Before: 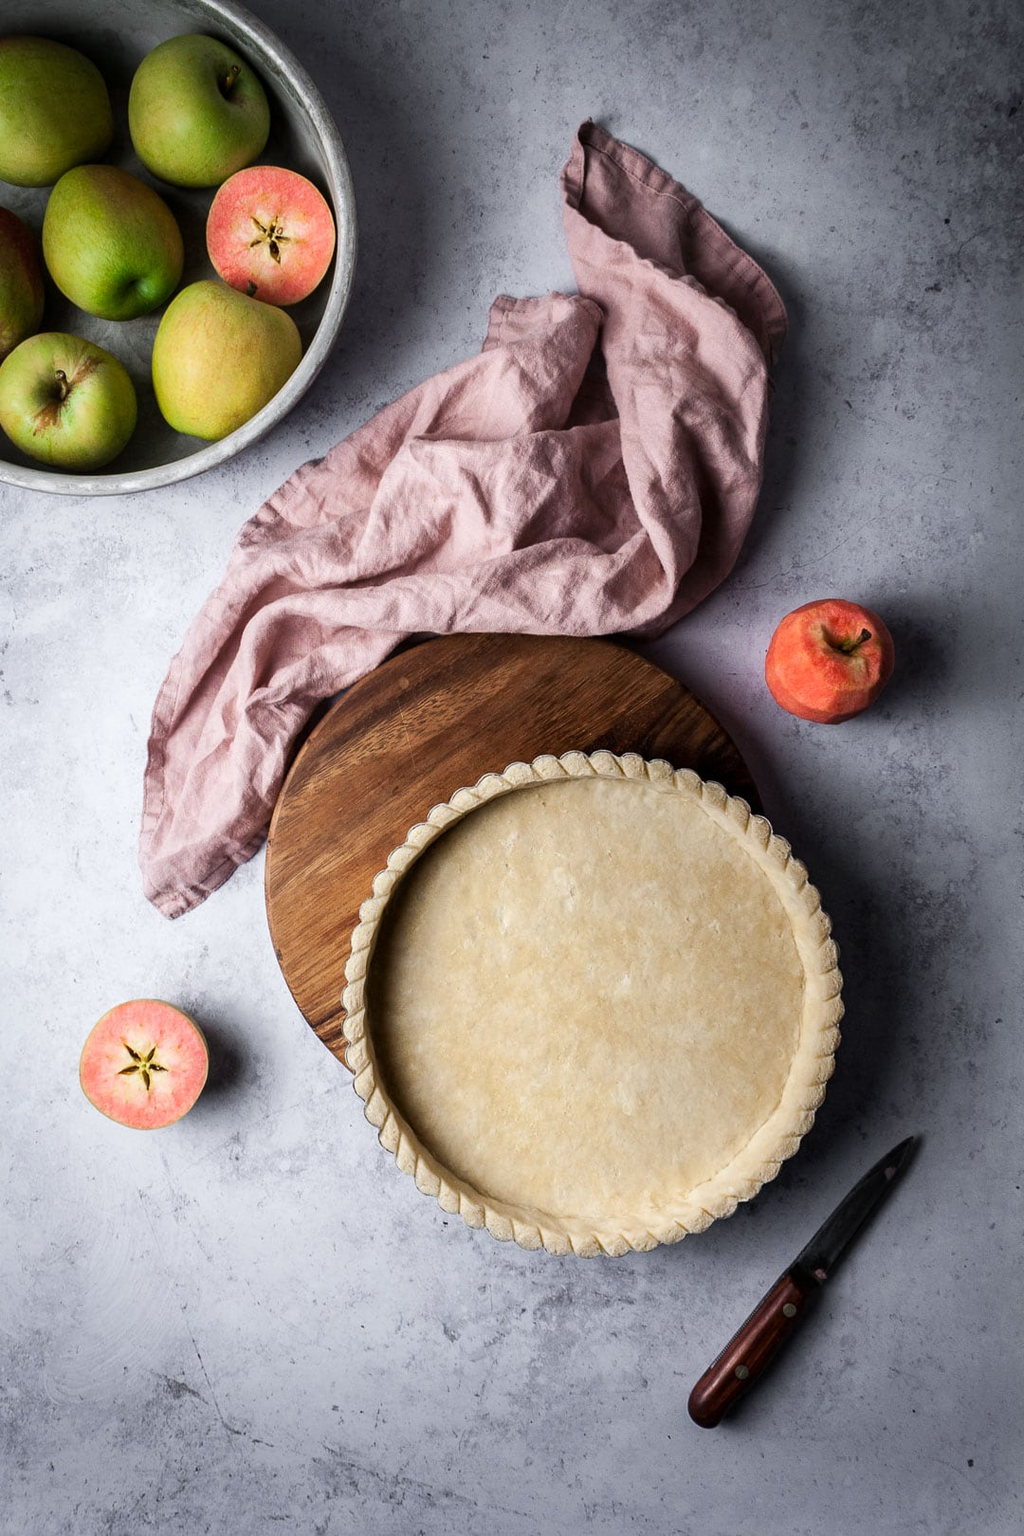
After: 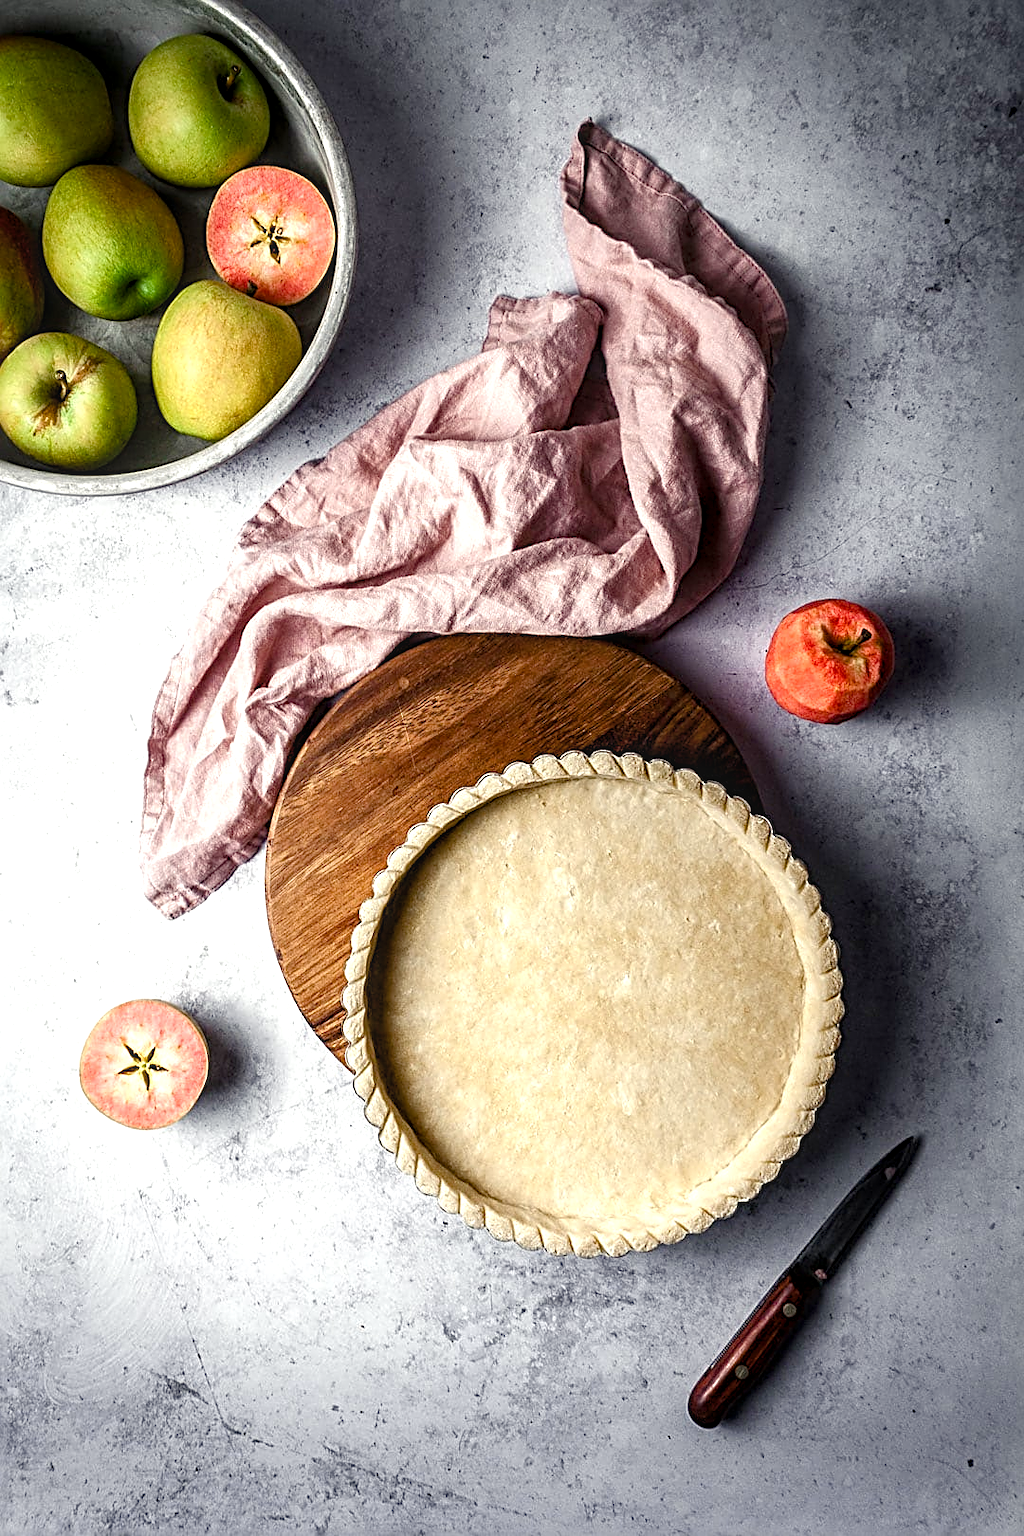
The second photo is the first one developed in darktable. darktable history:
sharpen: radius 2.829, amount 0.716
color balance rgb: highlights gain › luminance 7.193%, highlights gain › chroma 1.893%, highlights gain › hue 90.3°, linear chroma grading › shadows -1.967%, linear chroma grading › highlights -14.573%, linear chroma grading › global chroma -9.391%, linear chroma grading › mid-tones -10.038%, perceptual saturation grading › global saturation 34.91%, perceptual saturation grading › highlights -25.847%, perceptual saturation grading › shadows 49.94%, perceptual brilliance grading › global brilliance 10.873%
local contrast: on, module defaults
